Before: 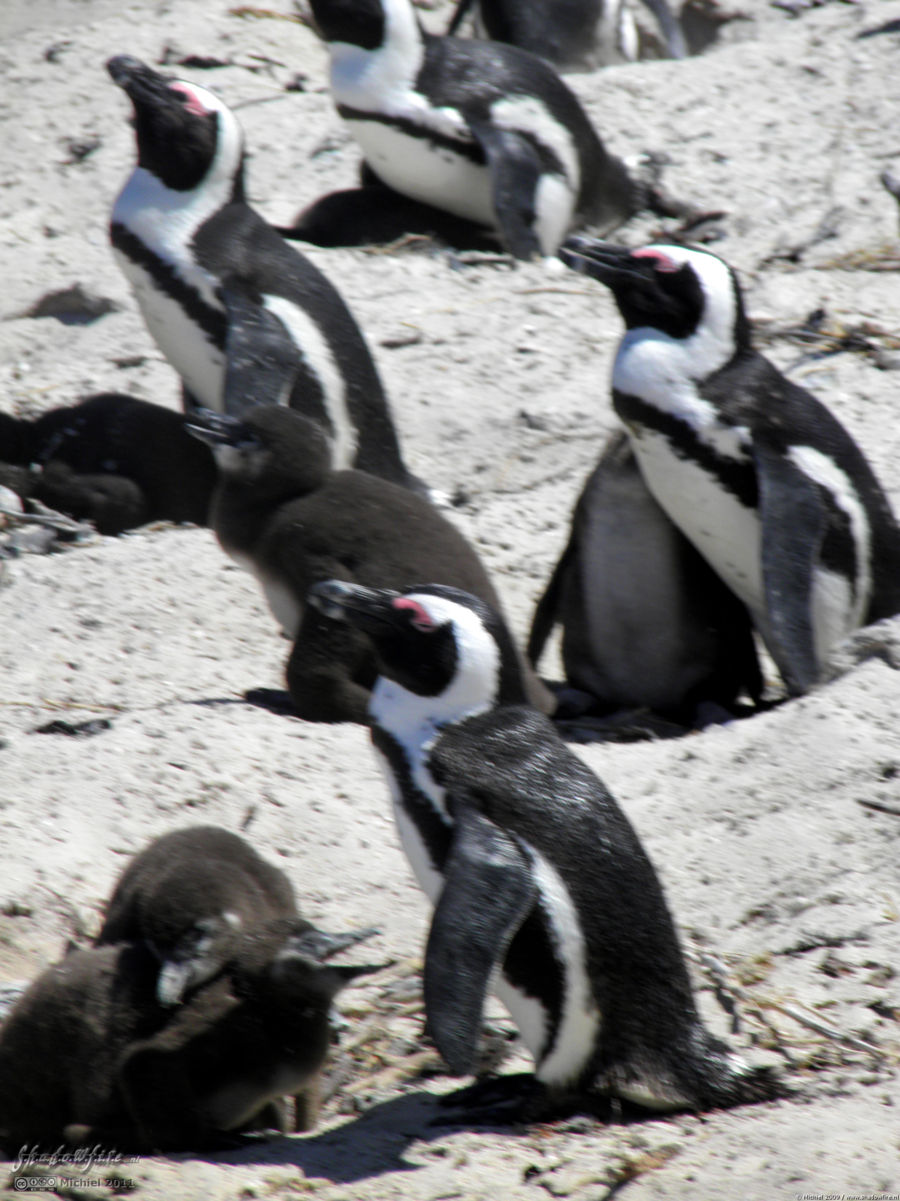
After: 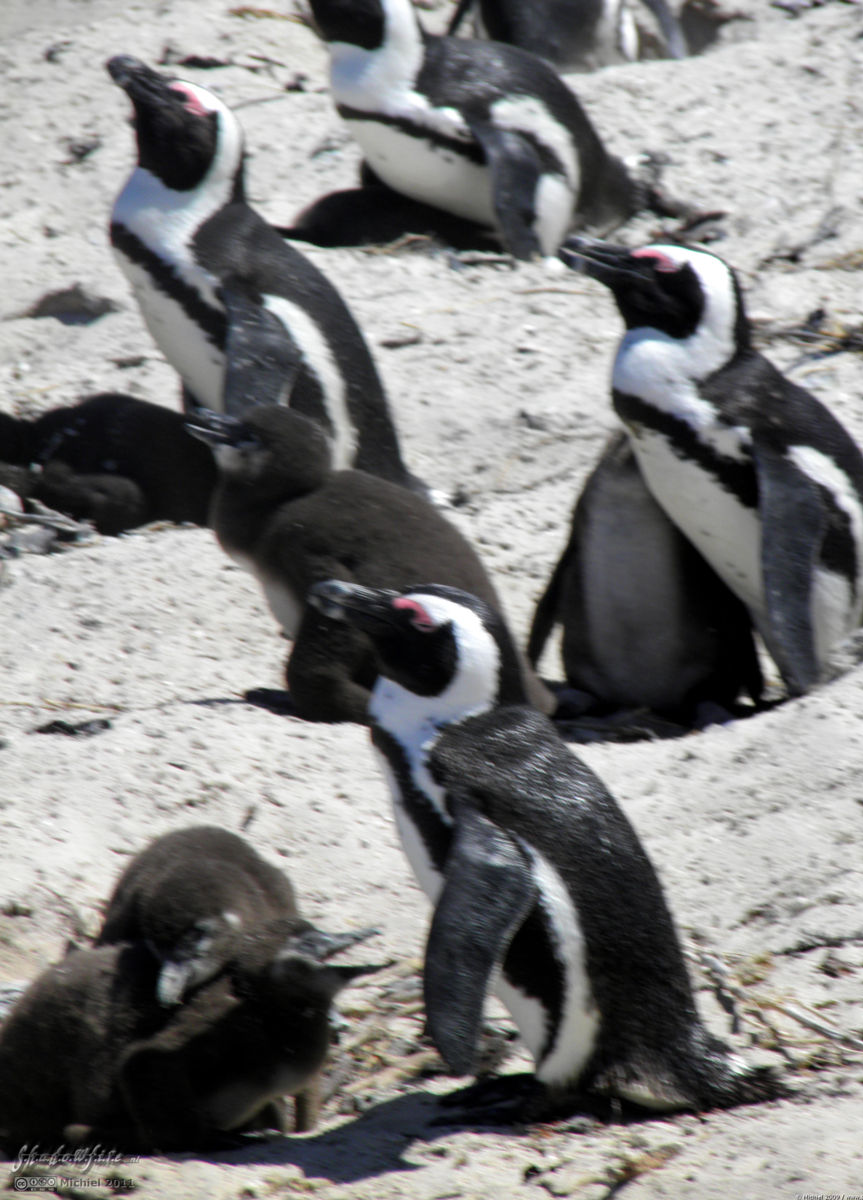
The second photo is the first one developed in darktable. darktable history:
crop: right 4.109%, bottom 0.034%
